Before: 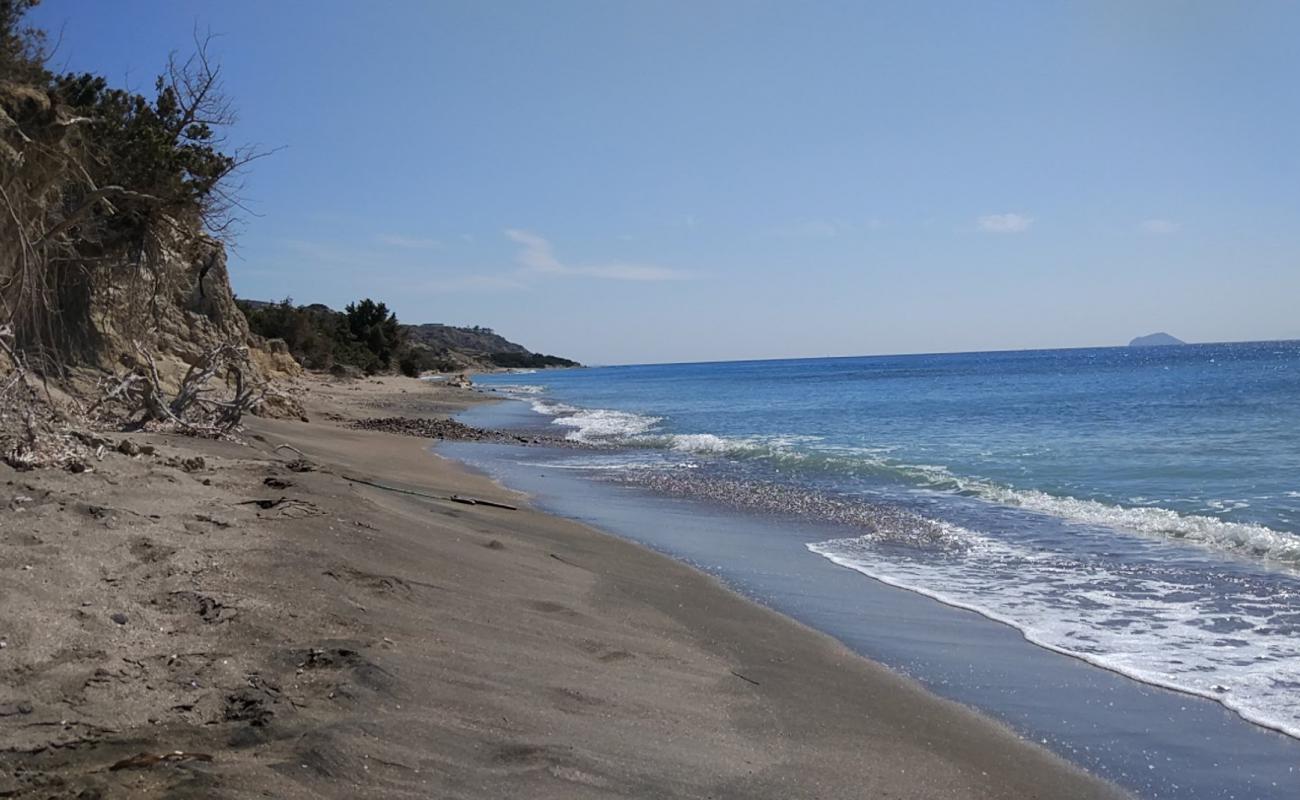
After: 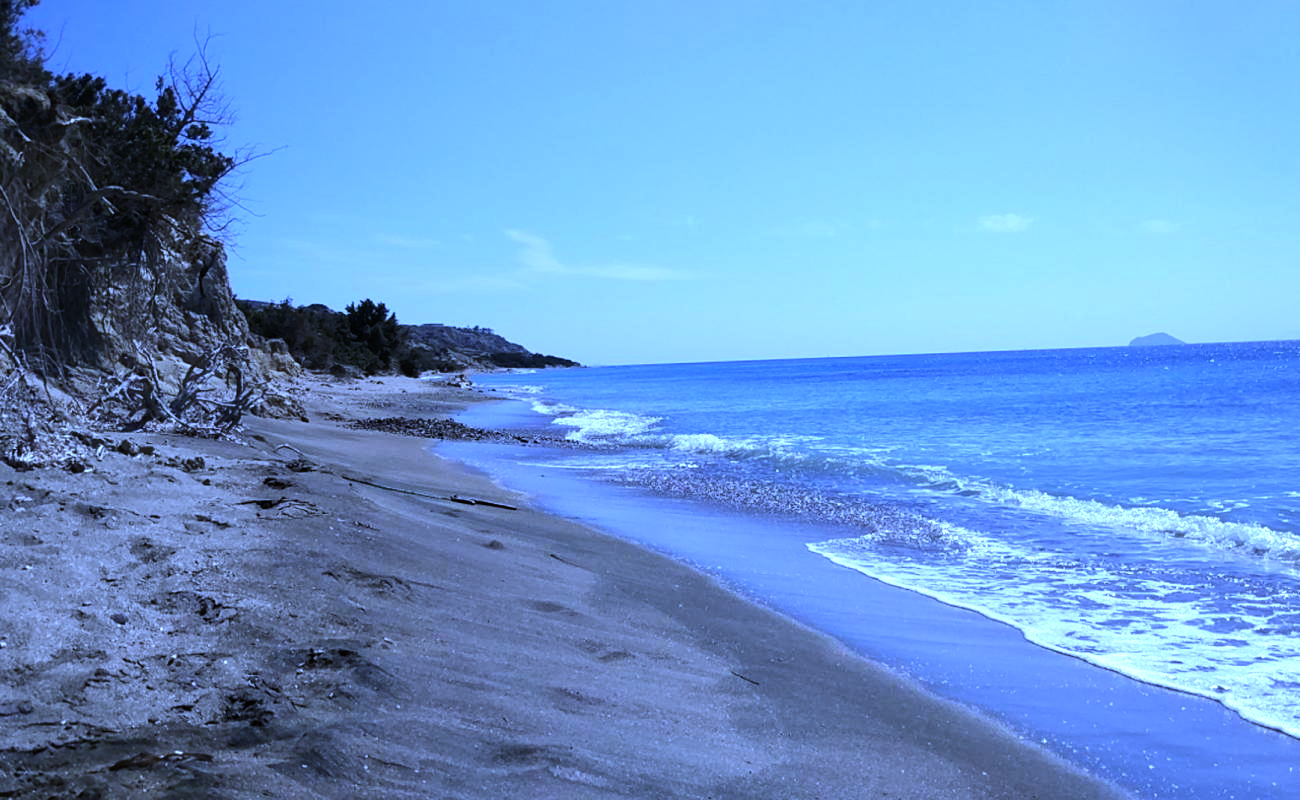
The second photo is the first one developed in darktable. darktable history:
white balance: red 0.766, blue 1.537
tone equalizer: -8 EV -0.75 EV, -7 EV -0.7 EV, -6 EV -0.6 EV, -5 EV -0.4 EV, -3 EV 0.4 EV, -2 EV 0.6 EV, -1 EV 0.7 EV, +0 EV 0.75 EV, edges refinement/feathering 500, mask exposure compensation -1.57 EV, preserve details no
